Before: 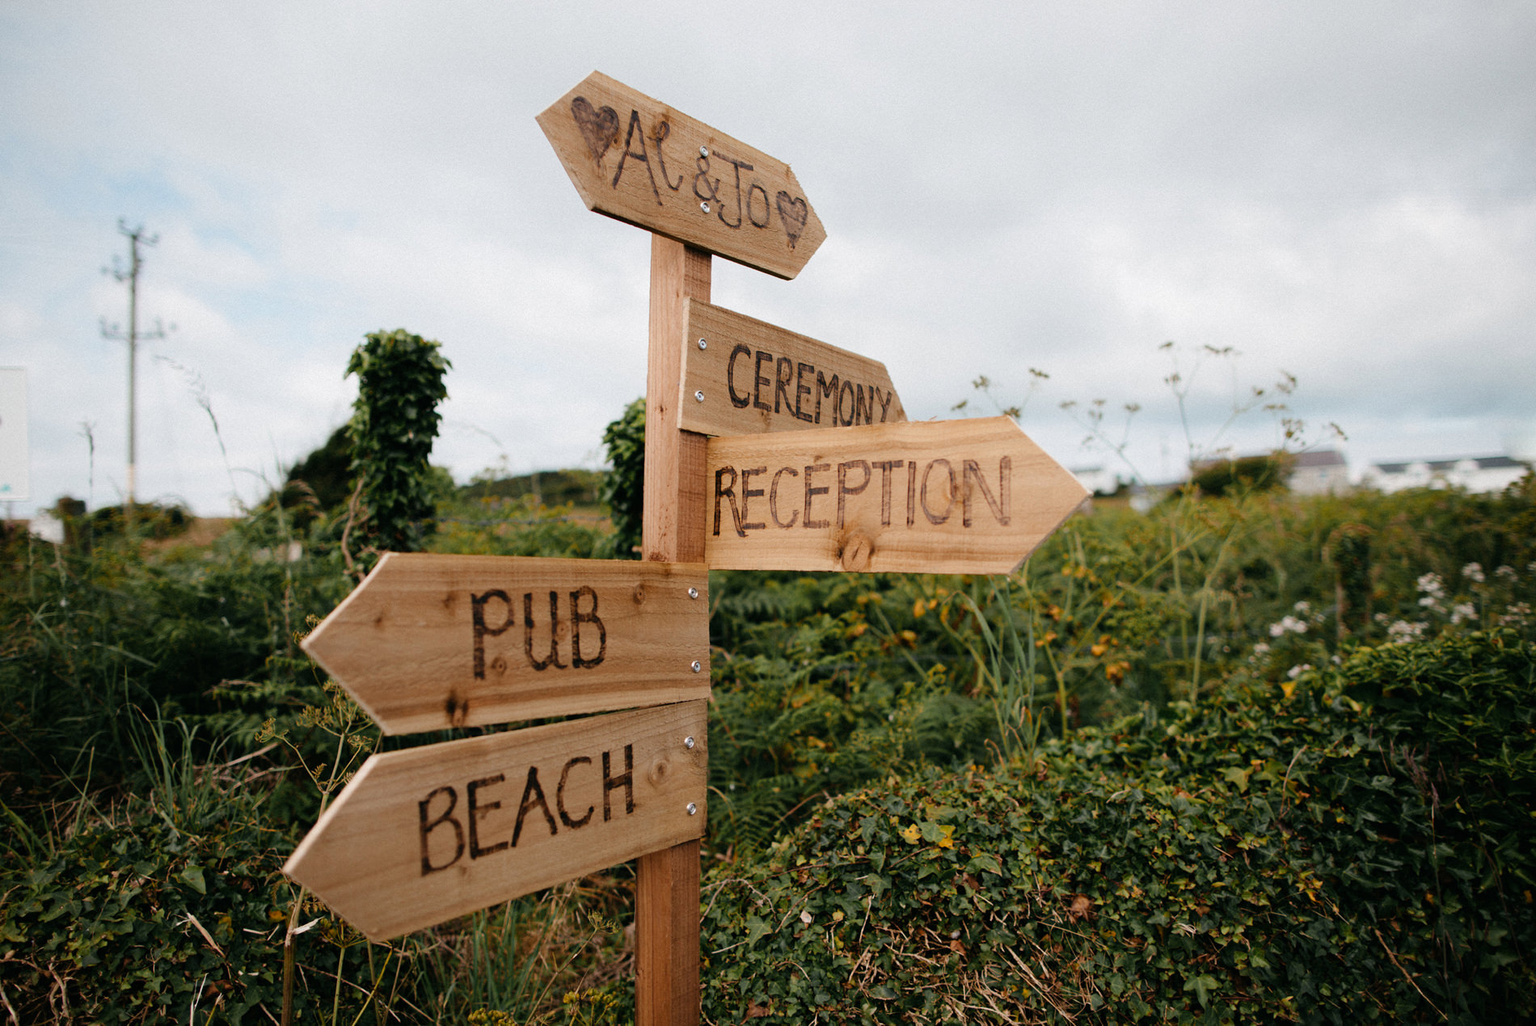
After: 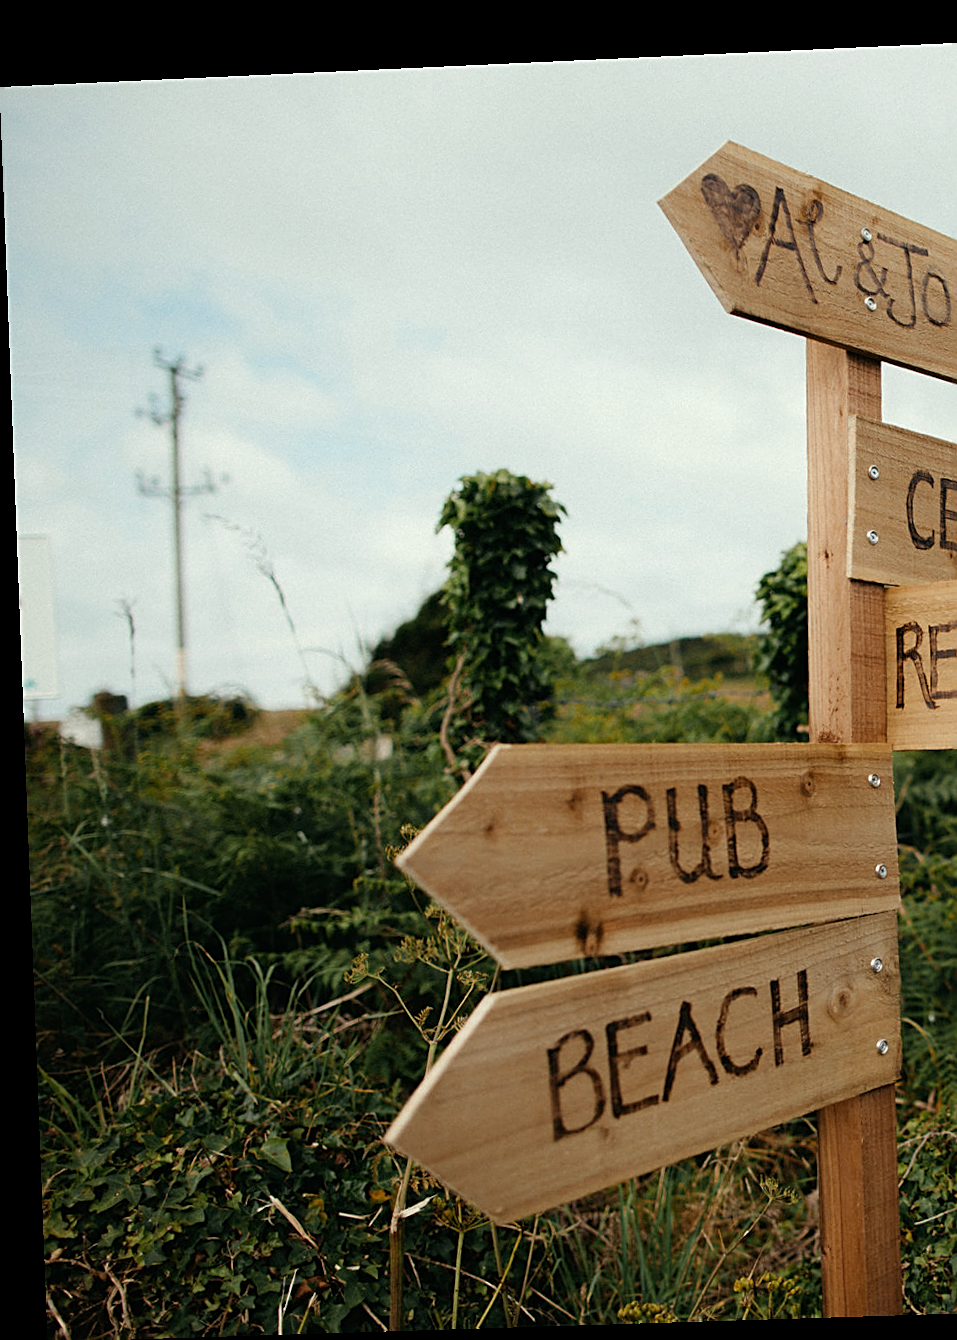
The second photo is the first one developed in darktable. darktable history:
crop and rotate: left 0%, top 0%, right 50.845%
sharpen: on, module defaults
color correction: highlights a* -4.73, highlights b* 5.06, saturation 0.97
rotate and perspective: rotation -2.22°, lens shift (horizontal) -0.022, automatic cropping off
